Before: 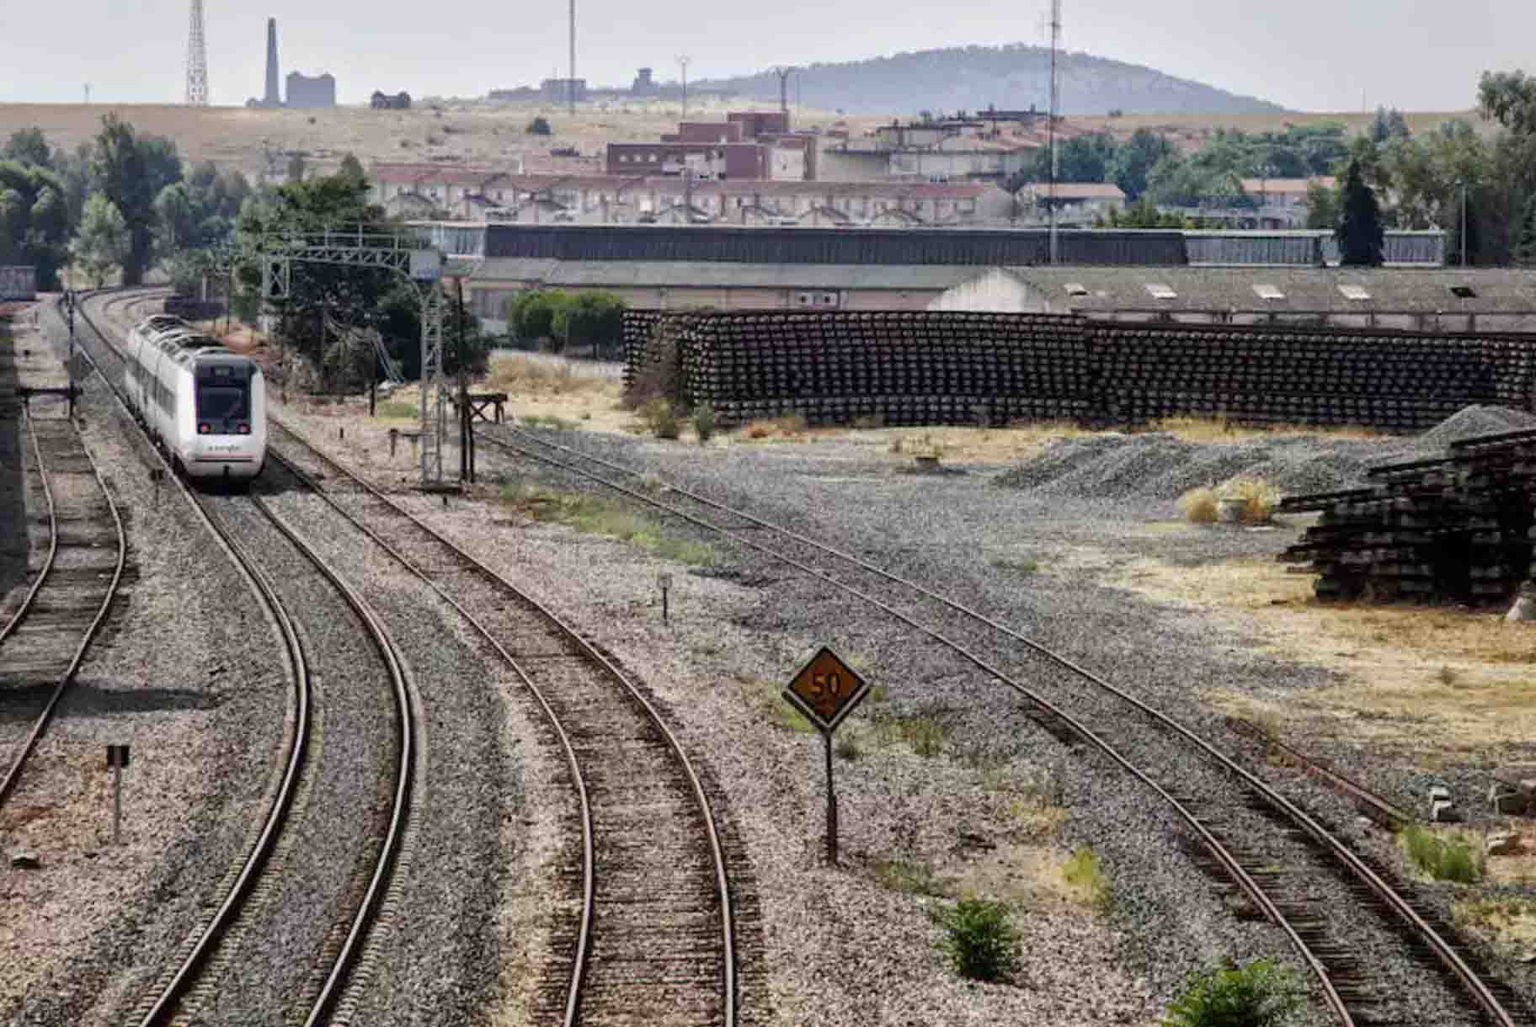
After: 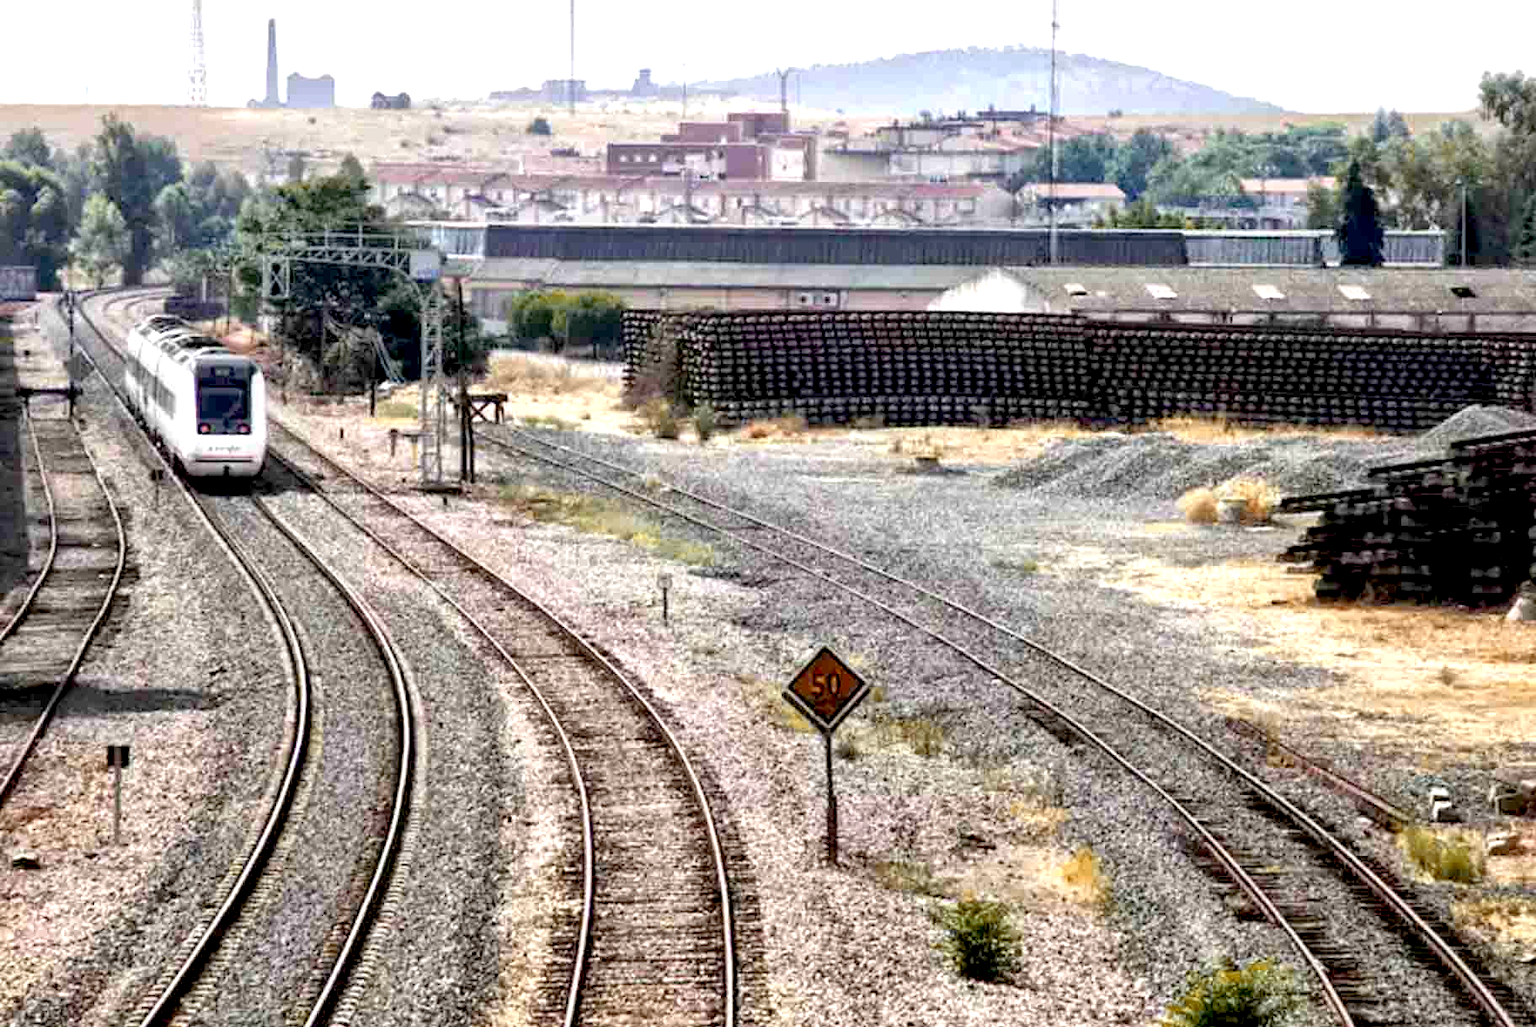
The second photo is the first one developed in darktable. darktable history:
color zones: curves: ch2 [(0, 0.5) (0.143, 0.5) (0.286, 0.416) (0.429, 0.5) (0.571, 0.5) (0.714, 0.5) (0.857, 0.5) (1, 0.5)]
exposure: black level correction 0.008, exposure 0.979 EV, compensate highlight preservation false
